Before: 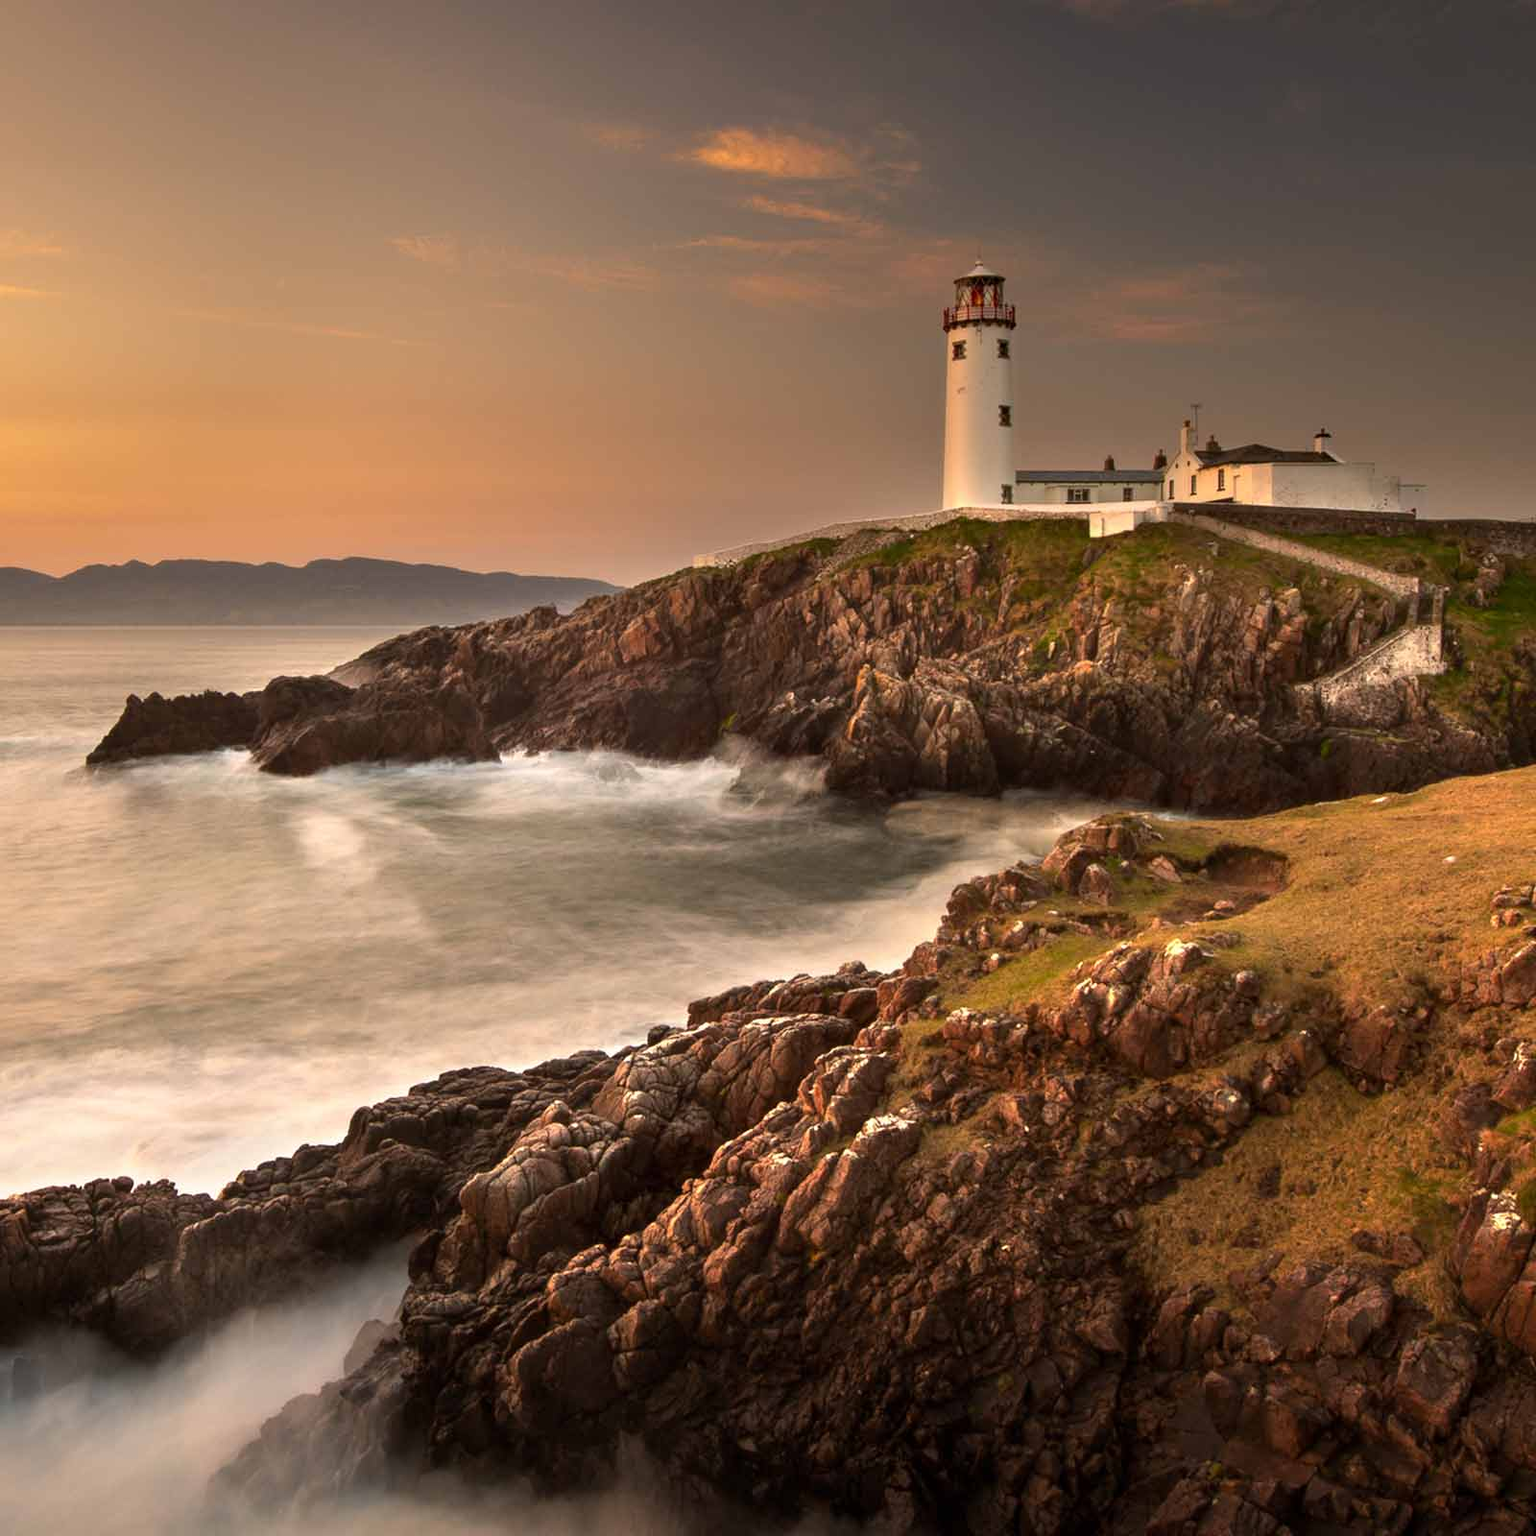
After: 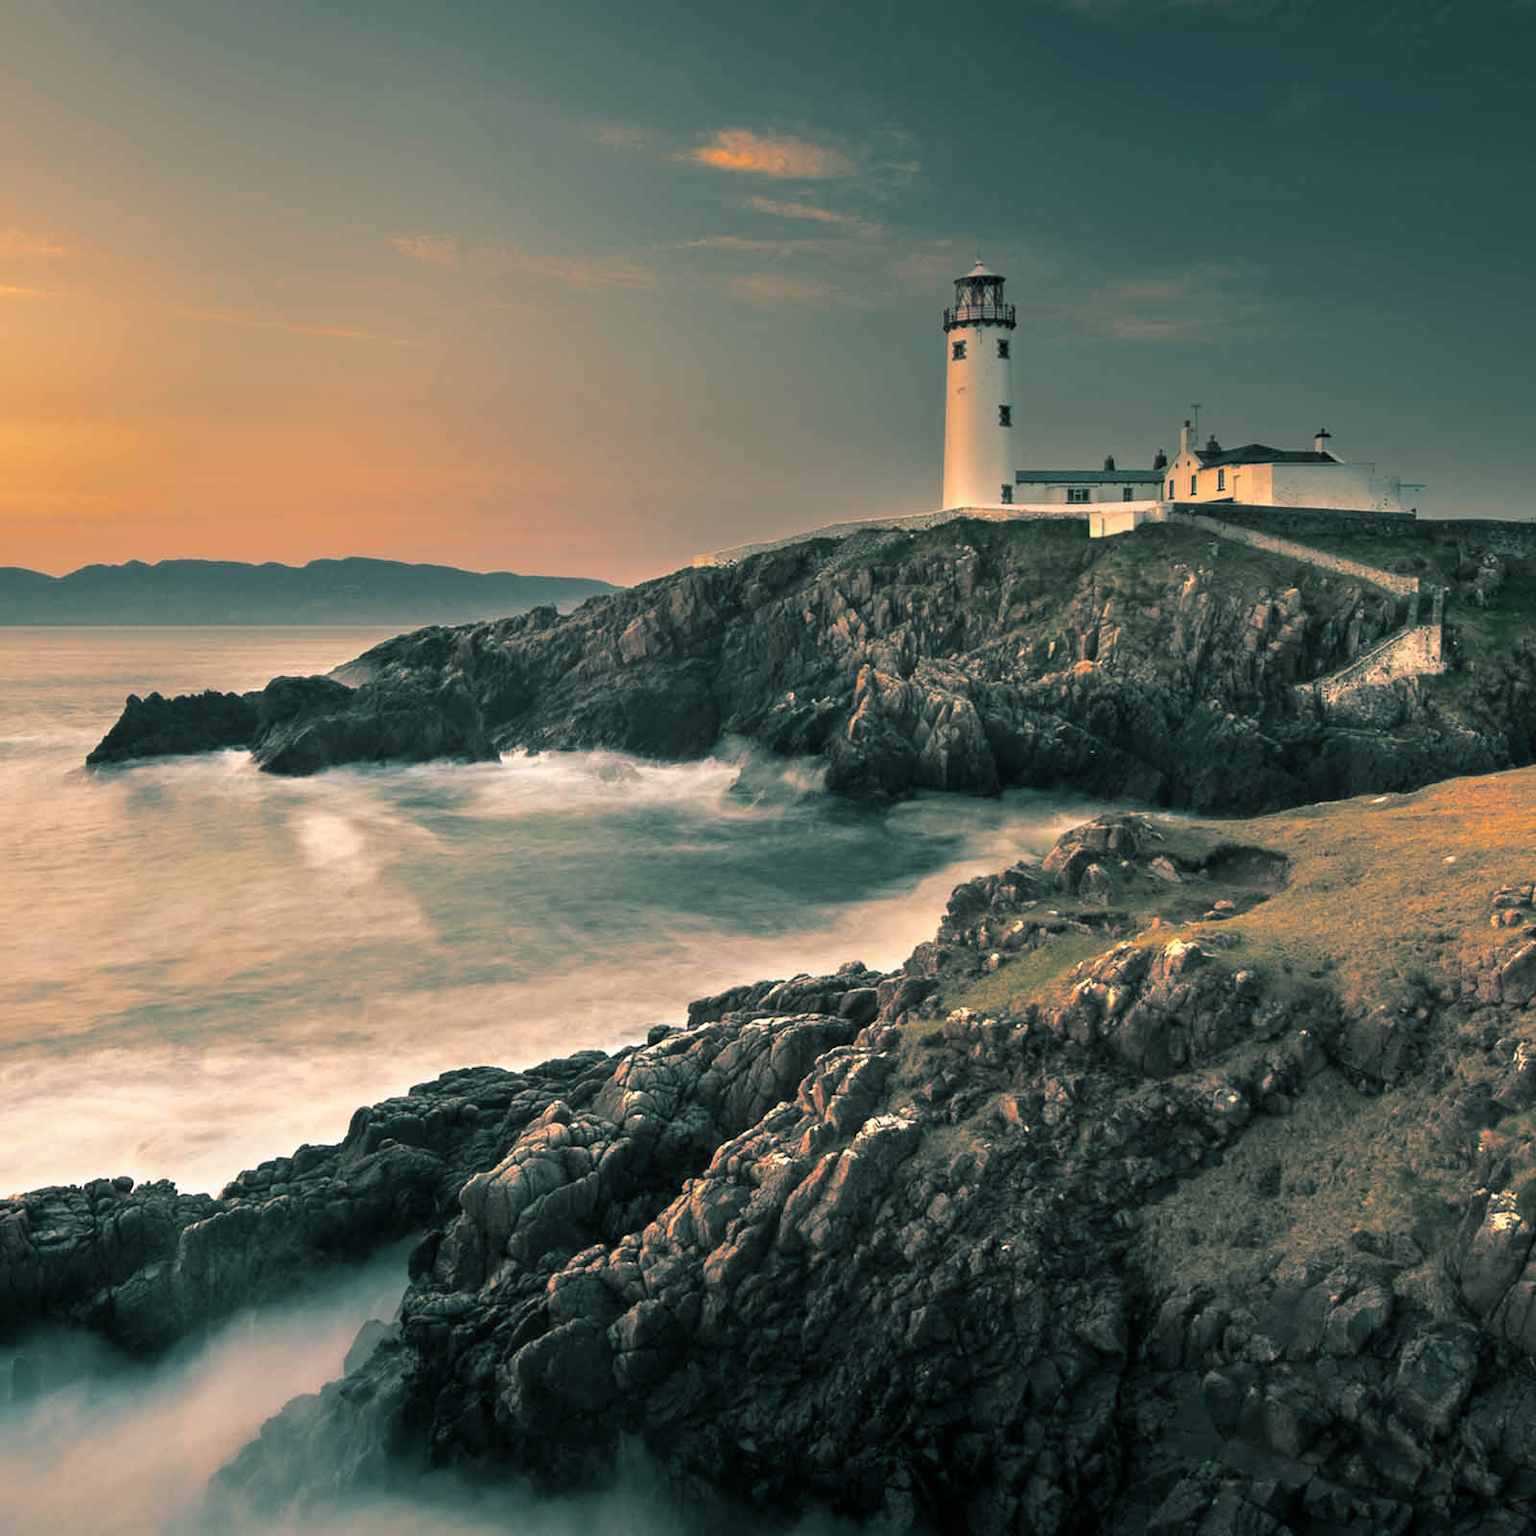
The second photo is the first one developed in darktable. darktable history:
split-toning: shadows › hue 186.43°, highlights › hue 49.29°, compress 30.29%
